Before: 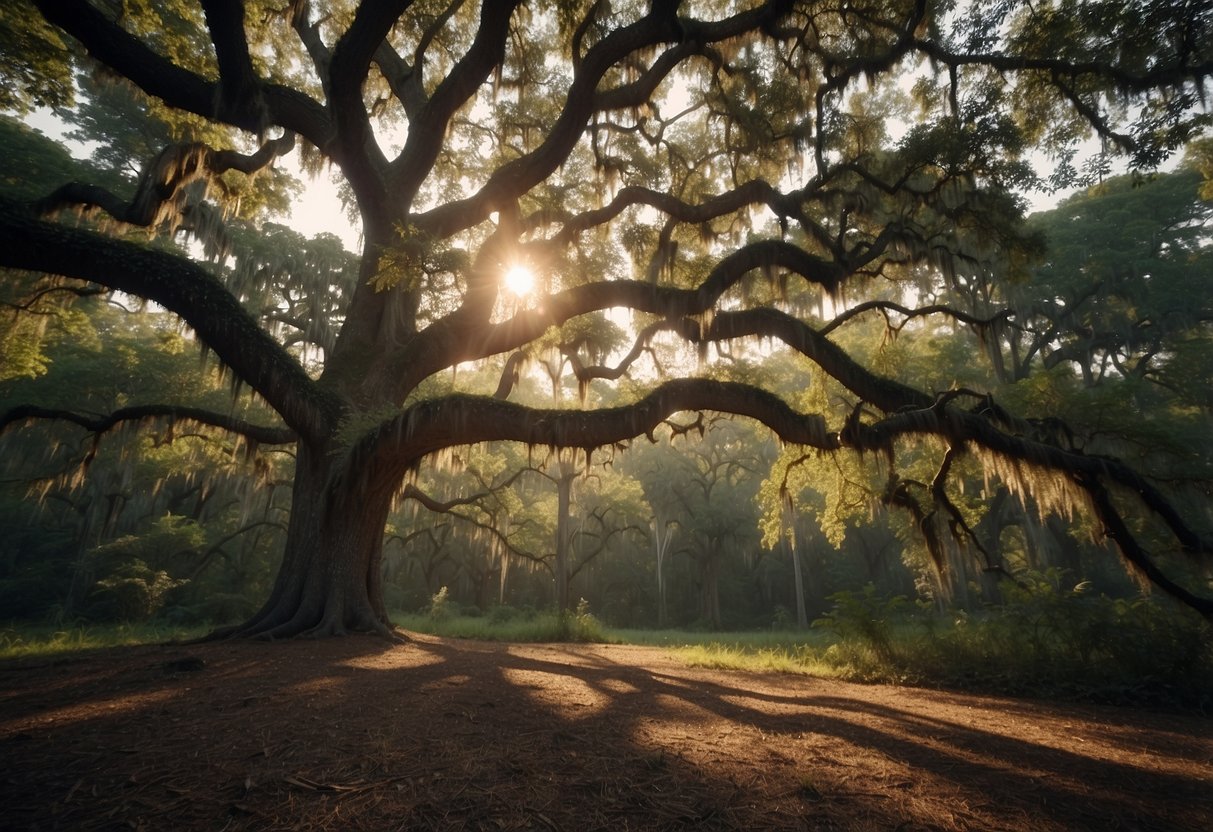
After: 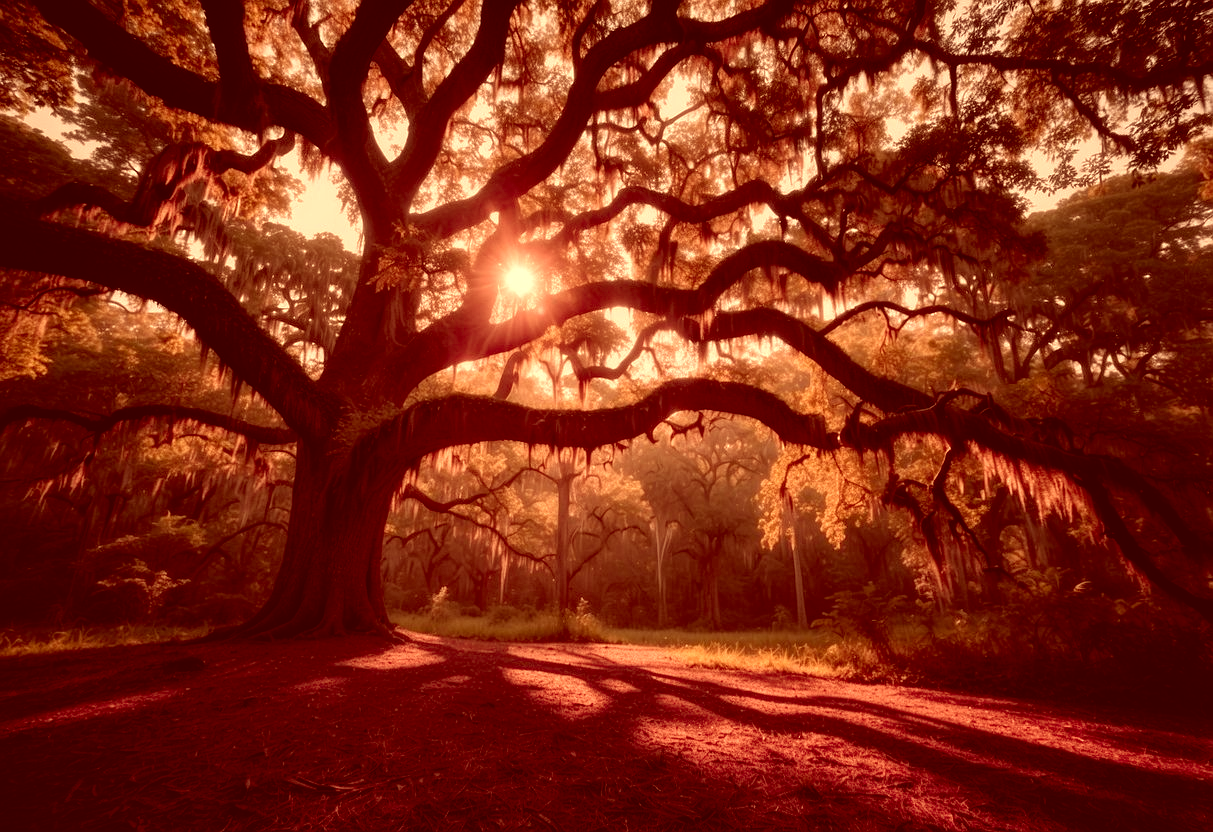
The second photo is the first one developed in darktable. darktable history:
local contrast: highlights 99%, shadows 86%, detail 160%, midtone range 0.2
color zones: curves: ch1 [(0.235, 0.558) (0.75, 0.5)]; ch2 [(0.25, 0.462) (0.749, 0.457)], mix 40.67%
white balance: red 1.08, blue 0.791
color correction: highlights a* 9.03, highlights b* 8.71, shadows a* 40, shadows b* 40, saturation 0.8
